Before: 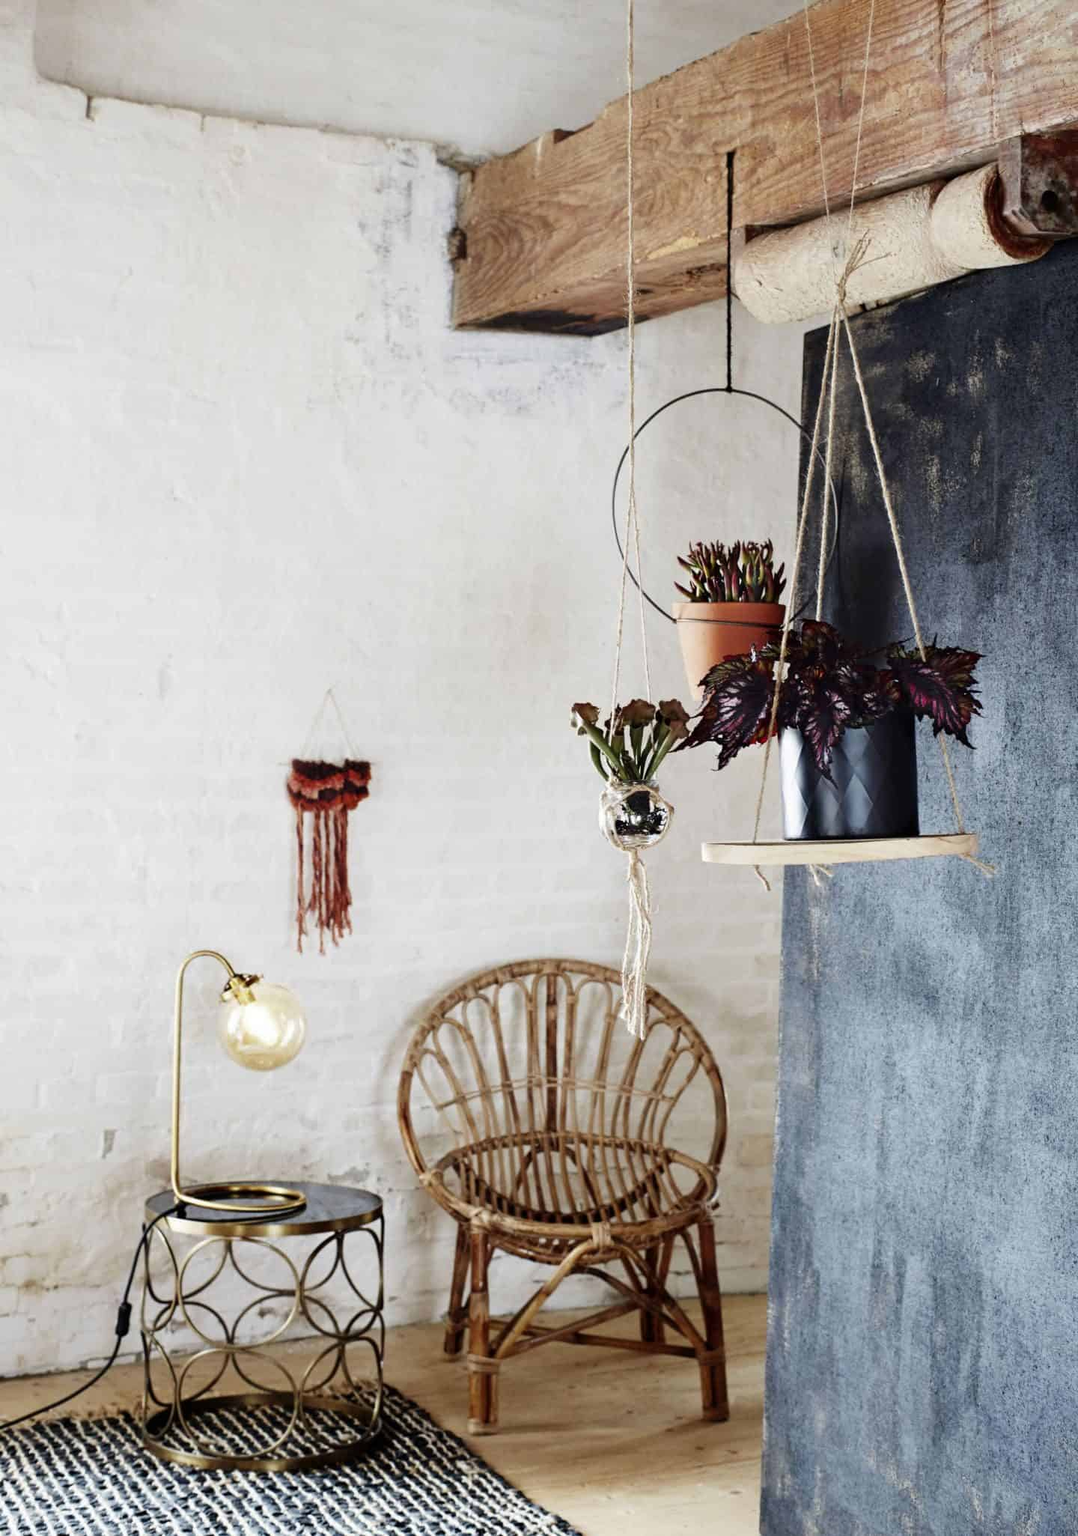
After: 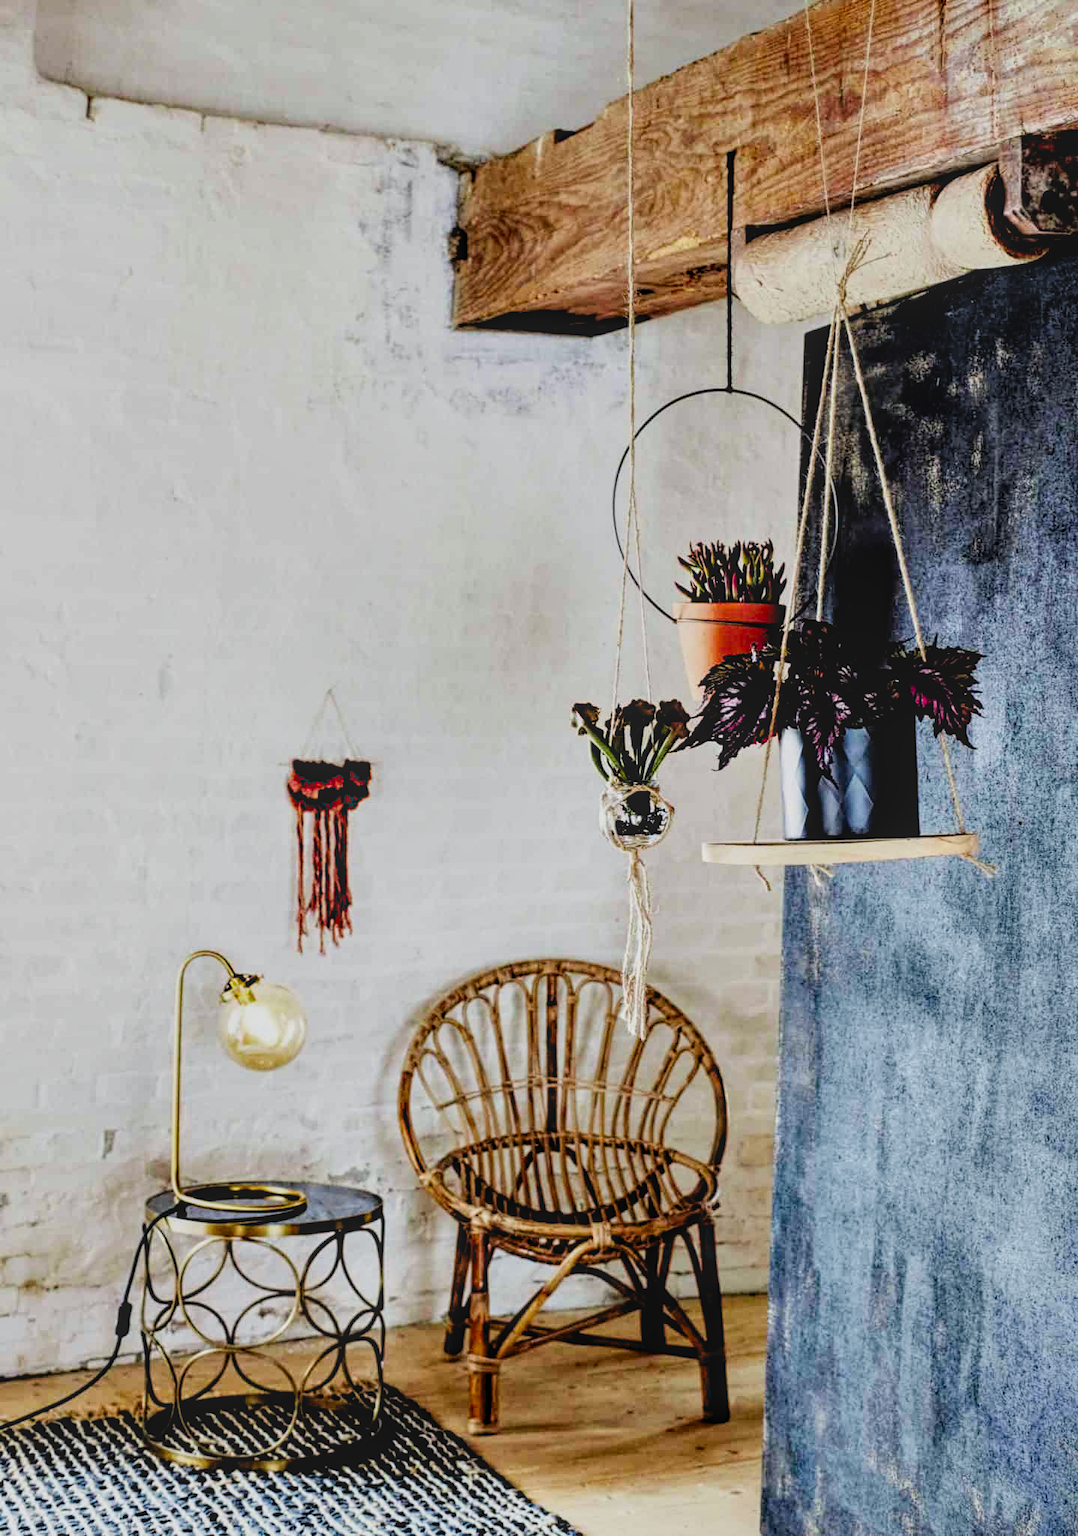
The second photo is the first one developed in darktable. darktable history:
contrast brightness saturation: saturation 0.5
contrast equalizer: octaves 7, y [[0.6 ×6], [0.55 ×6], [0 ×6], [0 ×6], [0 ×6]]
local contrast: highlights 74%, shadows 55%, detail 176%, midtone range 0.207
filmic rgb: black relative exposure -7.32 EV, white relative exposure 5.09 EV, hardness 3.2
